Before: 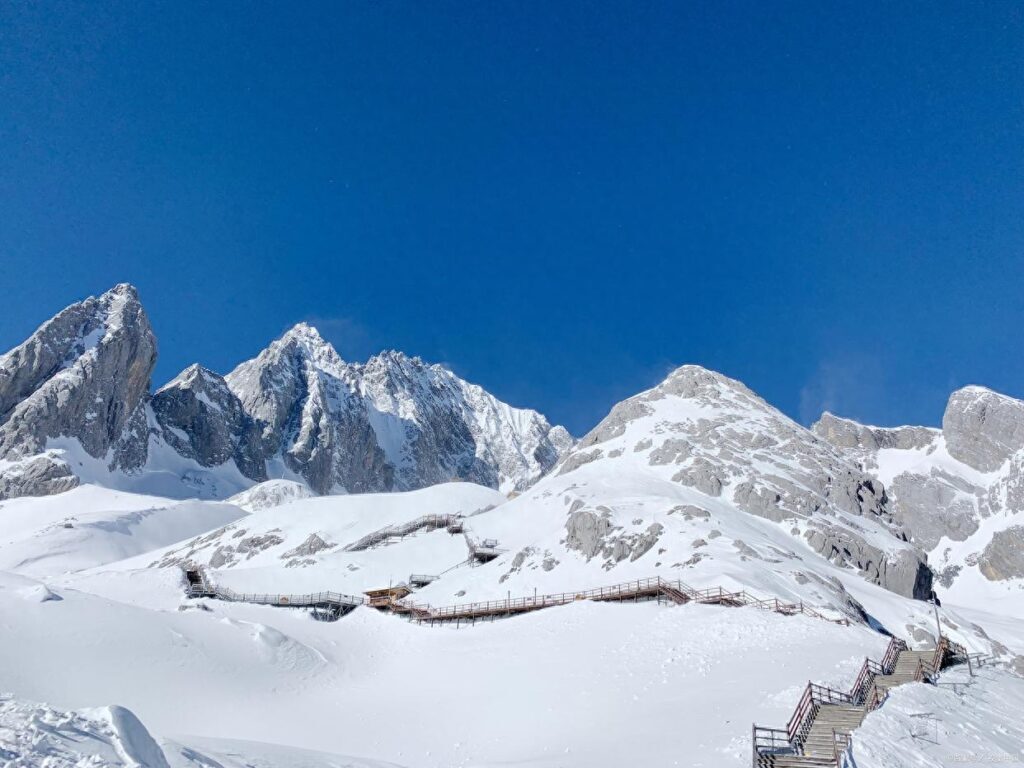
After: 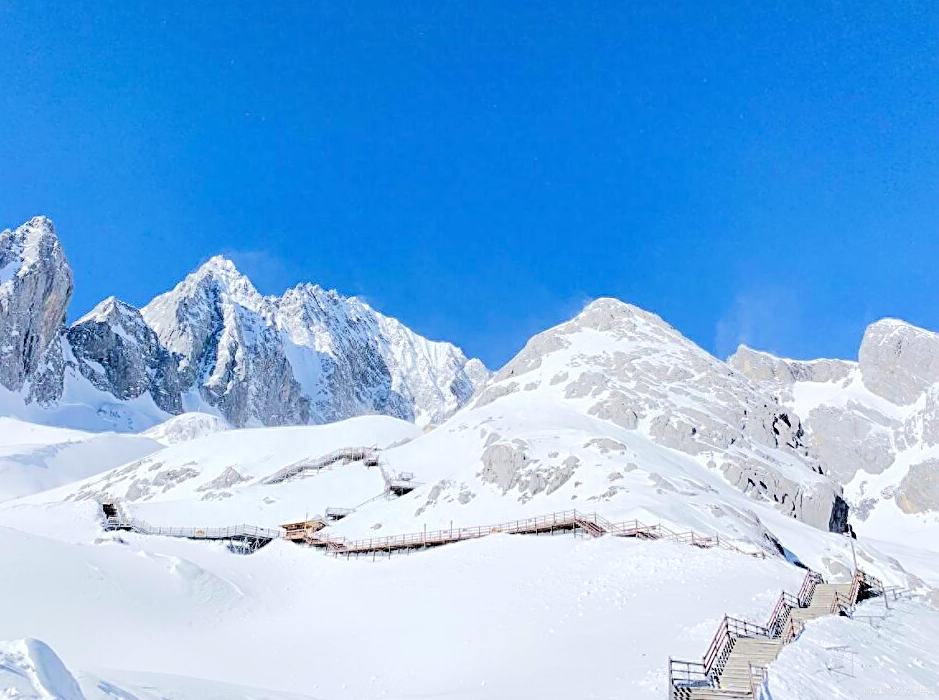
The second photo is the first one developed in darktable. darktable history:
sharpen: on, module defaults
tone equalizer: -7 EV 0.156 EV, -6 EV 0.601 EV, -5 EV 1.18 EV, -4 EV 1.33 EV, -3 EV 1.15 EV, -2 EV 0.6 EV, -1 EV 0.154 EV, edges refinement/feathering 500, mask exposure compensation -1.57 EV, preserve details no
crop and rotate: left 8.241%, top 8.841%
